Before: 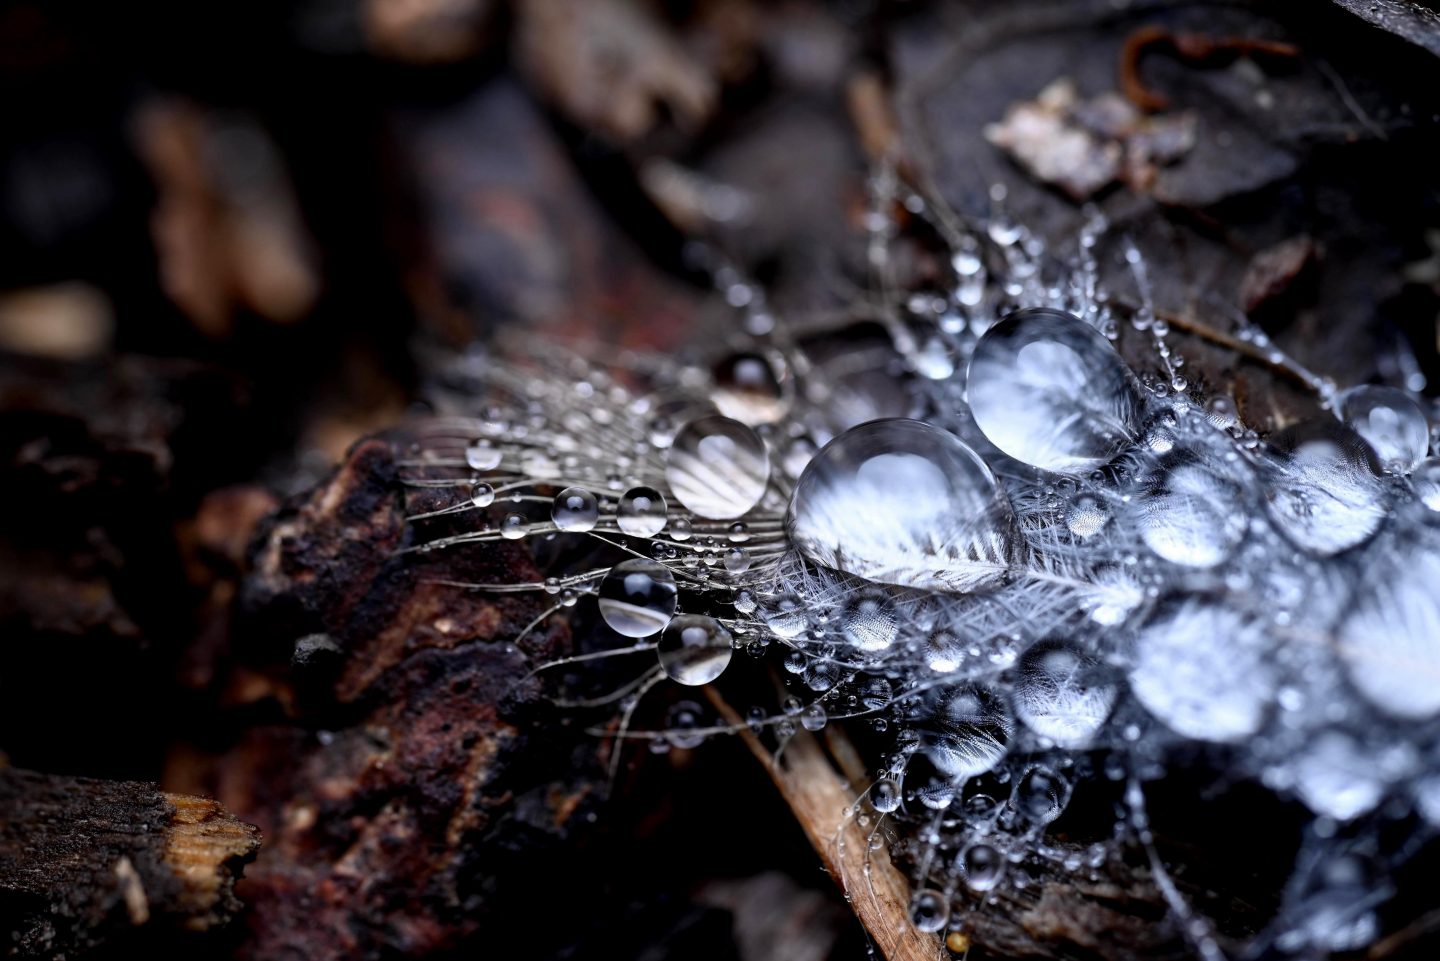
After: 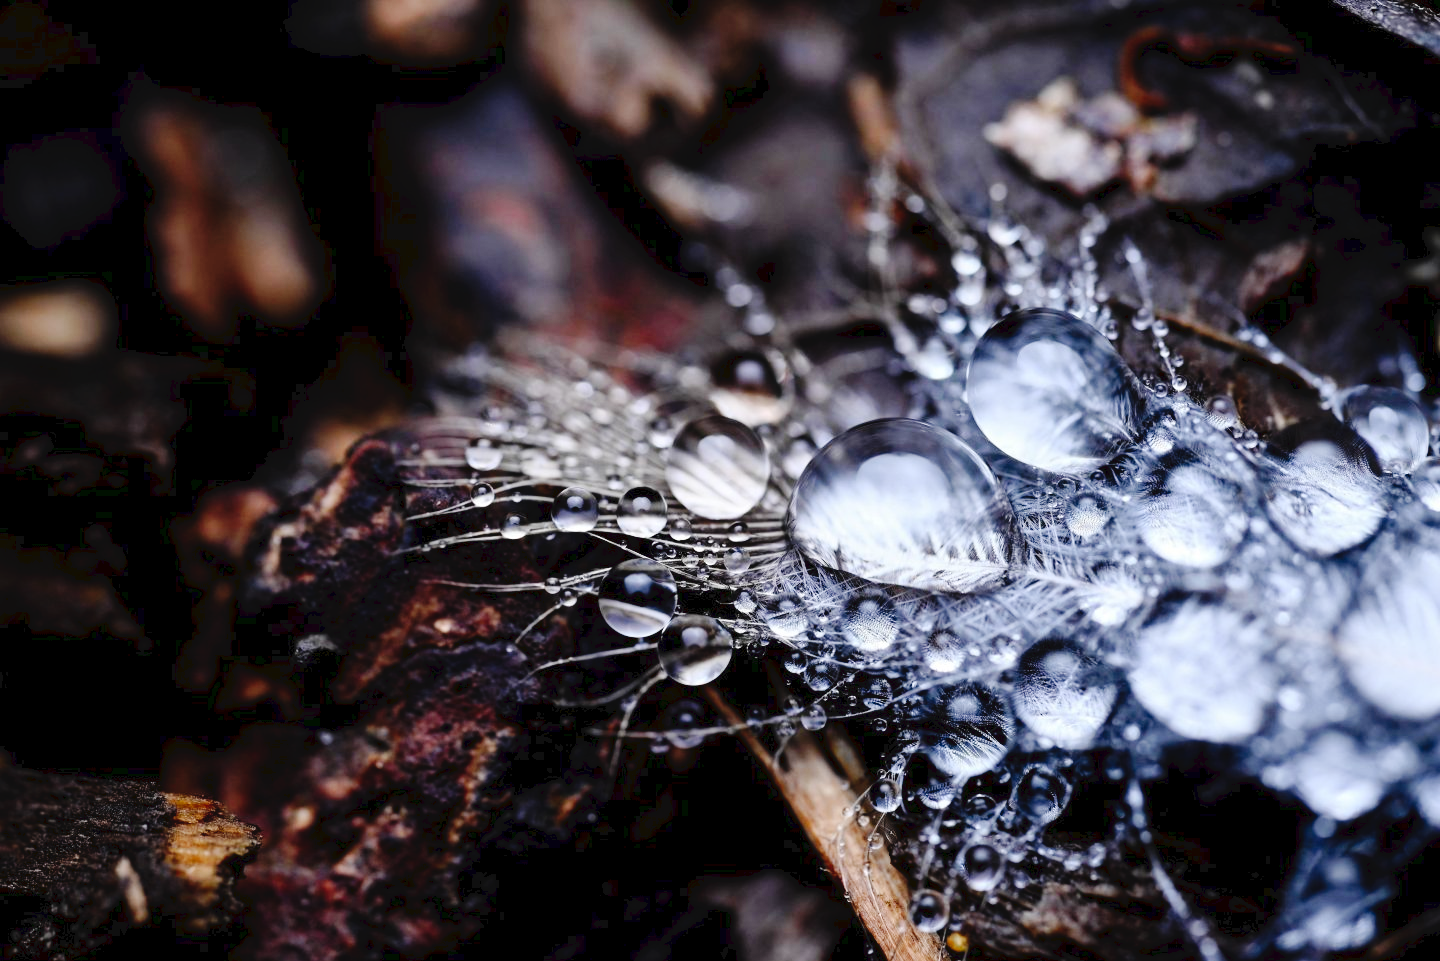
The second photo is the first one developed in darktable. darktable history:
tone equalizer: on, module defaults
tone curve: curves: ch0 [(0, 0) (0.003, 0.044) (0.011, 0.045) (0.025, 0.048) (0.044, 0.051) (0.069, 0.065) (0.1, 0.08) (0.136, 0.108) (0.177, 0.152) (0.224, 0.216) (0.277, 0.305) (0.335, 0.392) (0.399, 0.481) (0.468, 0.579) (0.543, 0.658) (0.623, 0.729) (0.709, 0.8) (0.801, 0.867) (0.898, 0.93) (1, 1)], preserve colors none
